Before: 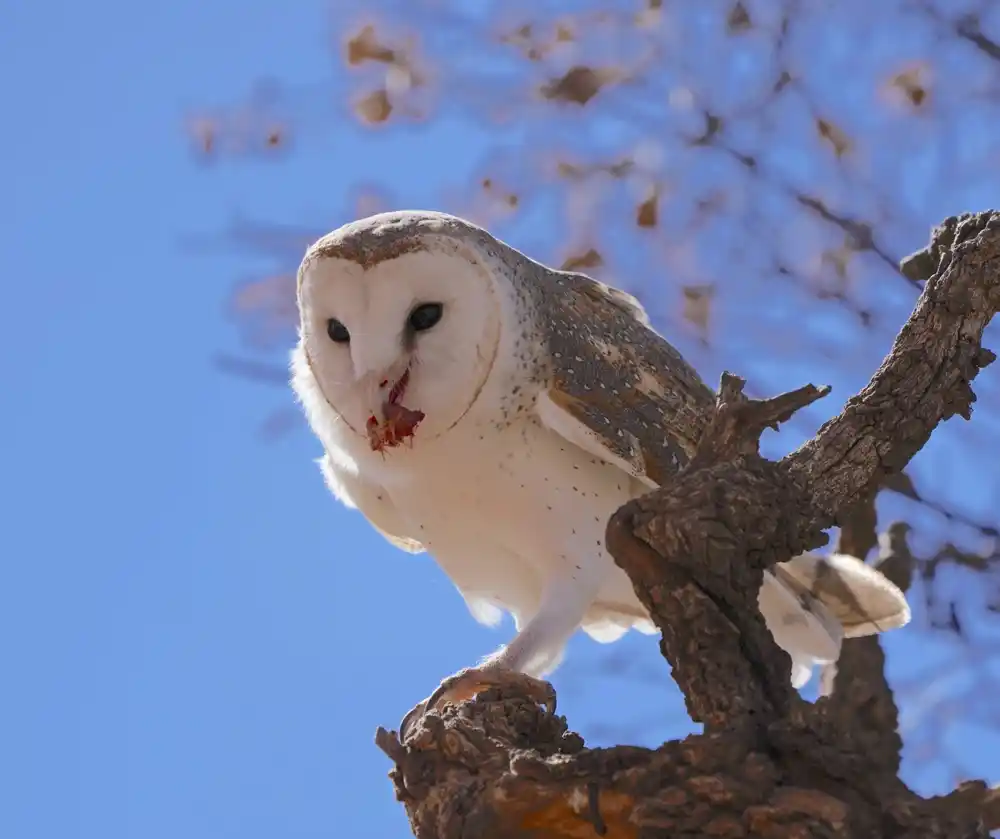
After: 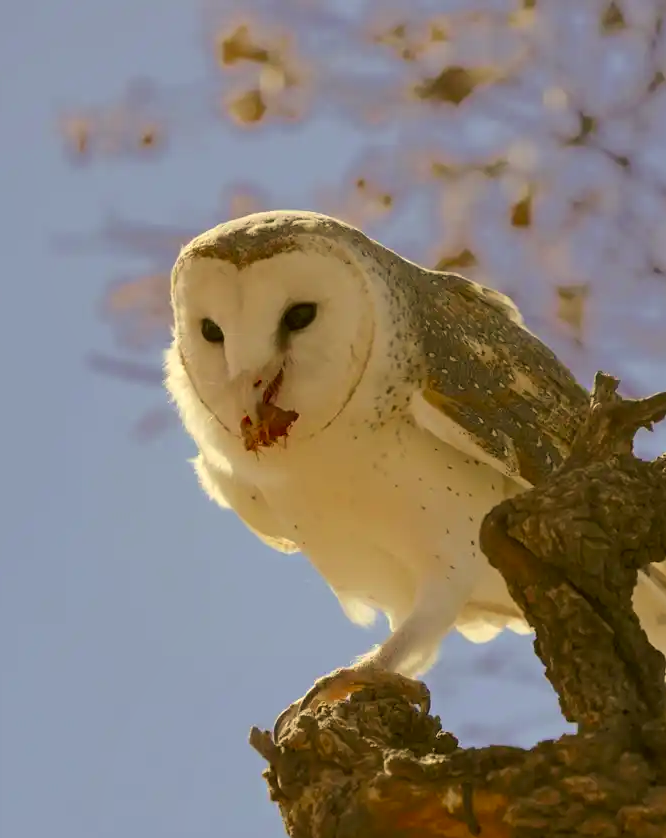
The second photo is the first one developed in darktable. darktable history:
shadows and highlights: shadows 37.27, highlights -28.18, soften with gaussian
crop and rotate: left 12.673%, right 20.66%
color correction: highlights a* 0.162, highlights b* 29.53, shadows a* -0.162, shadows b* 21.09
